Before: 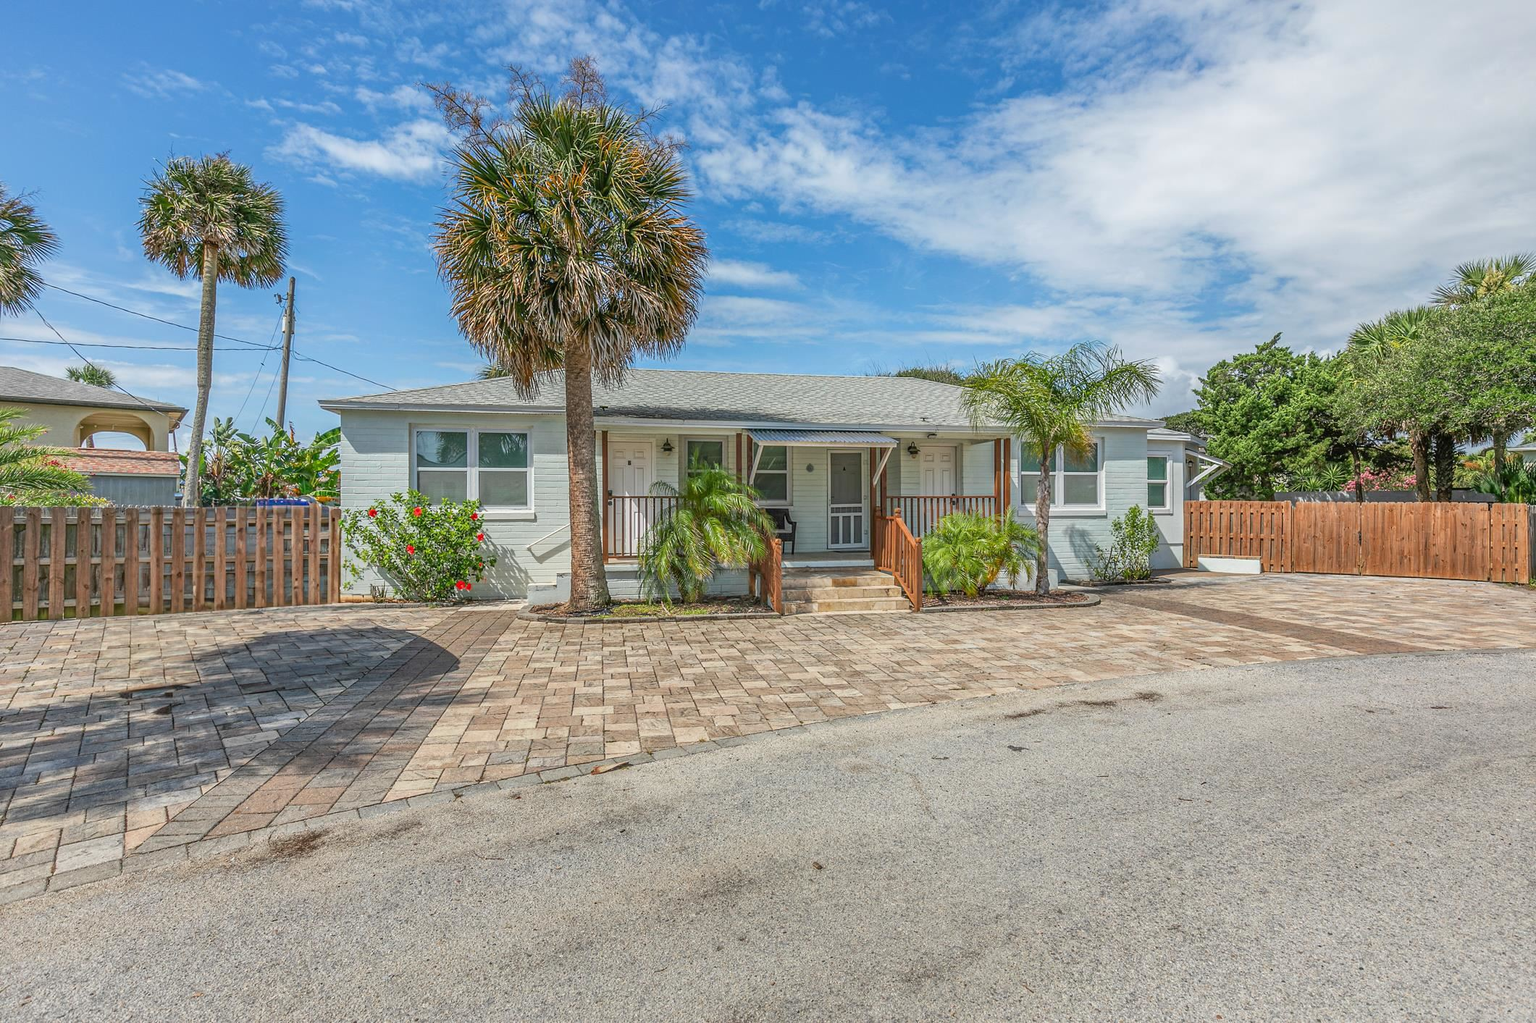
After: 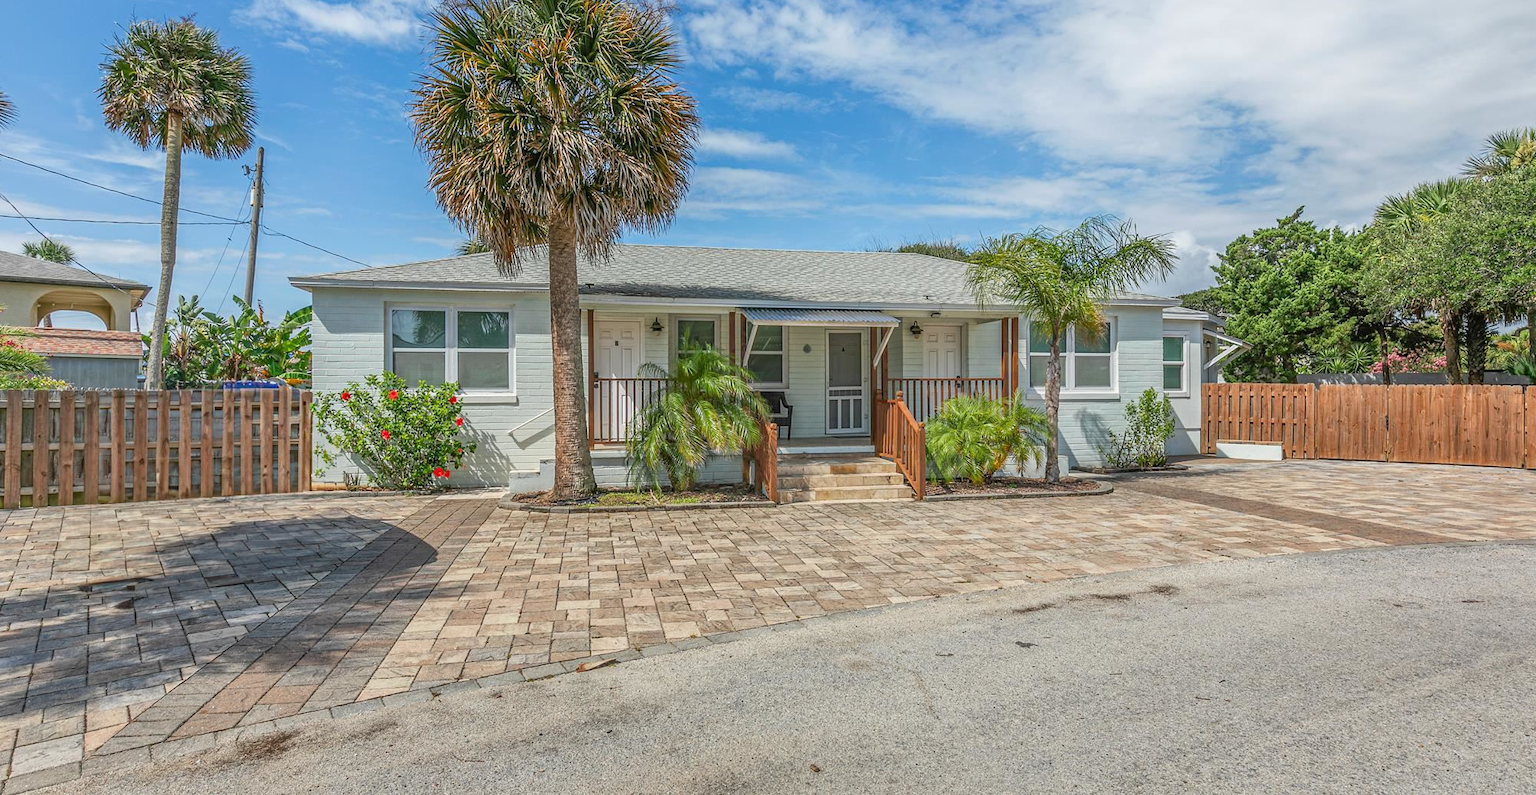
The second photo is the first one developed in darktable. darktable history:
crop and rotate: left 2.928%, top 13.566%, right 2.212%, bottom 12.693%
